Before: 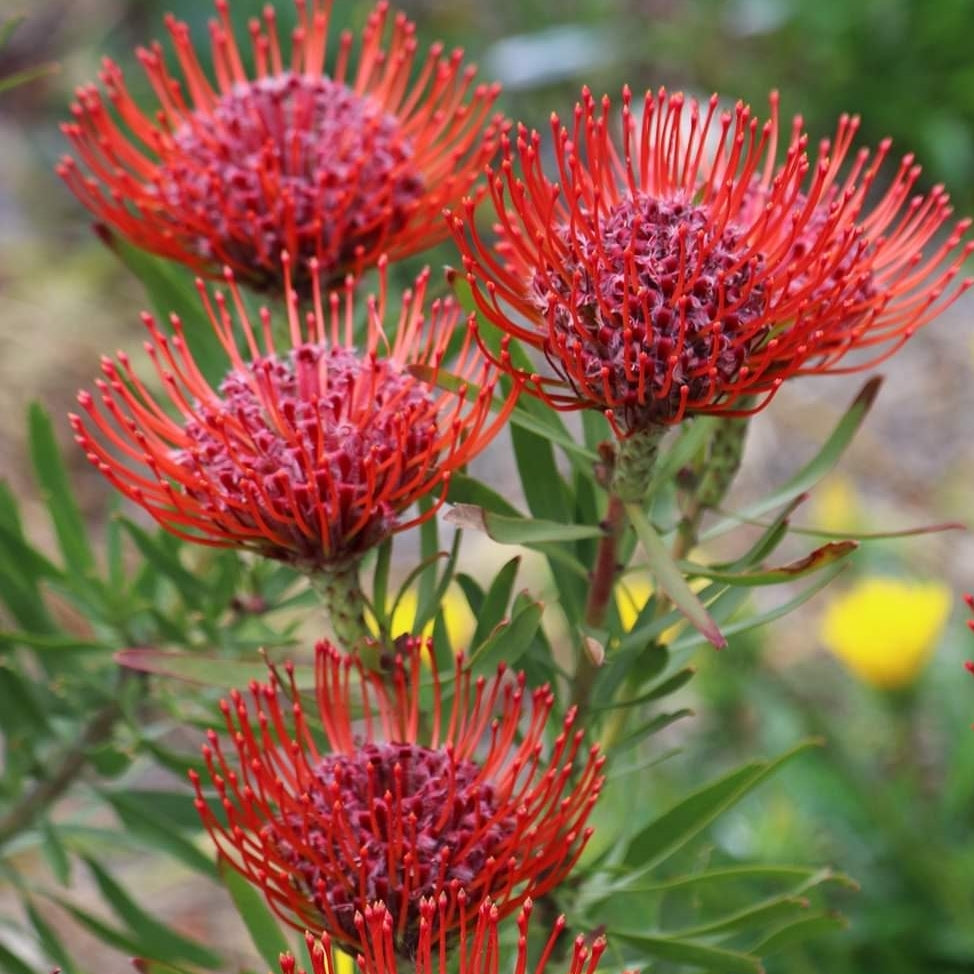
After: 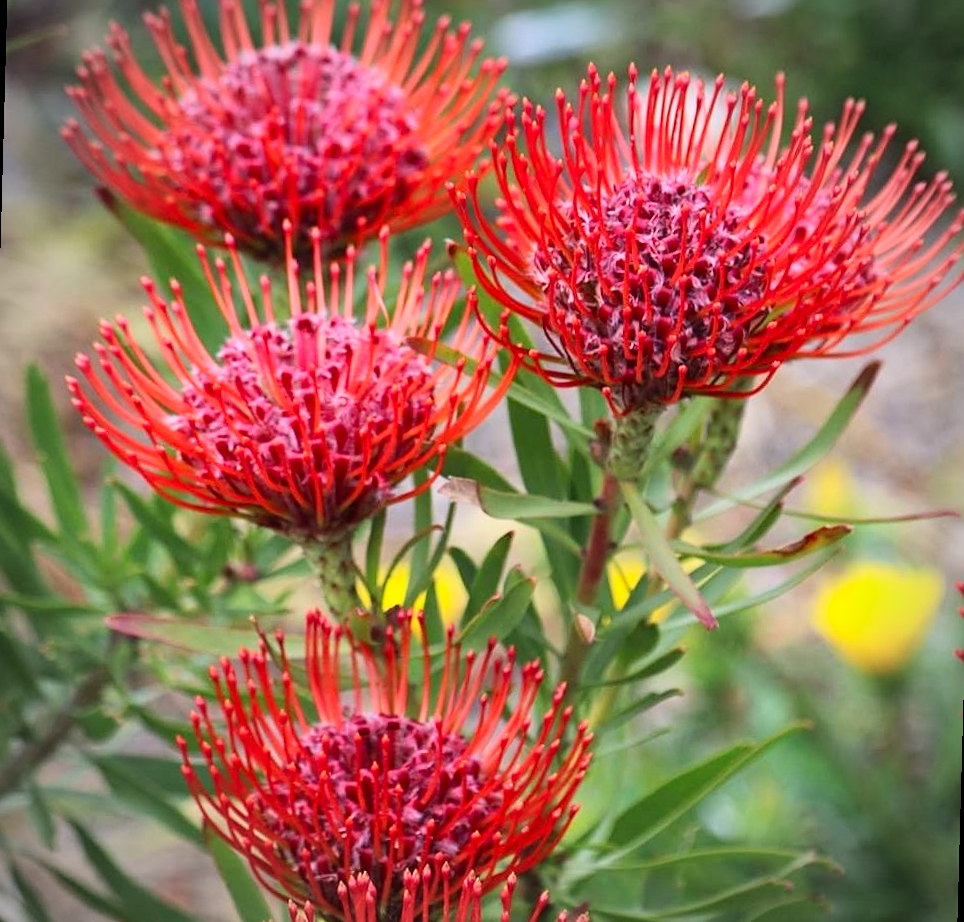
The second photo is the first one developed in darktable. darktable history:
contrast brightness saturation: contrast 0.2, brightness 0.16, saturation 0.22
vignetting: on, module defaults
sharpen: amount 0.2
rotate and perspective: rotation 1.57°, crop left 0.018, crop right 0.982, crop top 0.039, crop bottom 0.961
